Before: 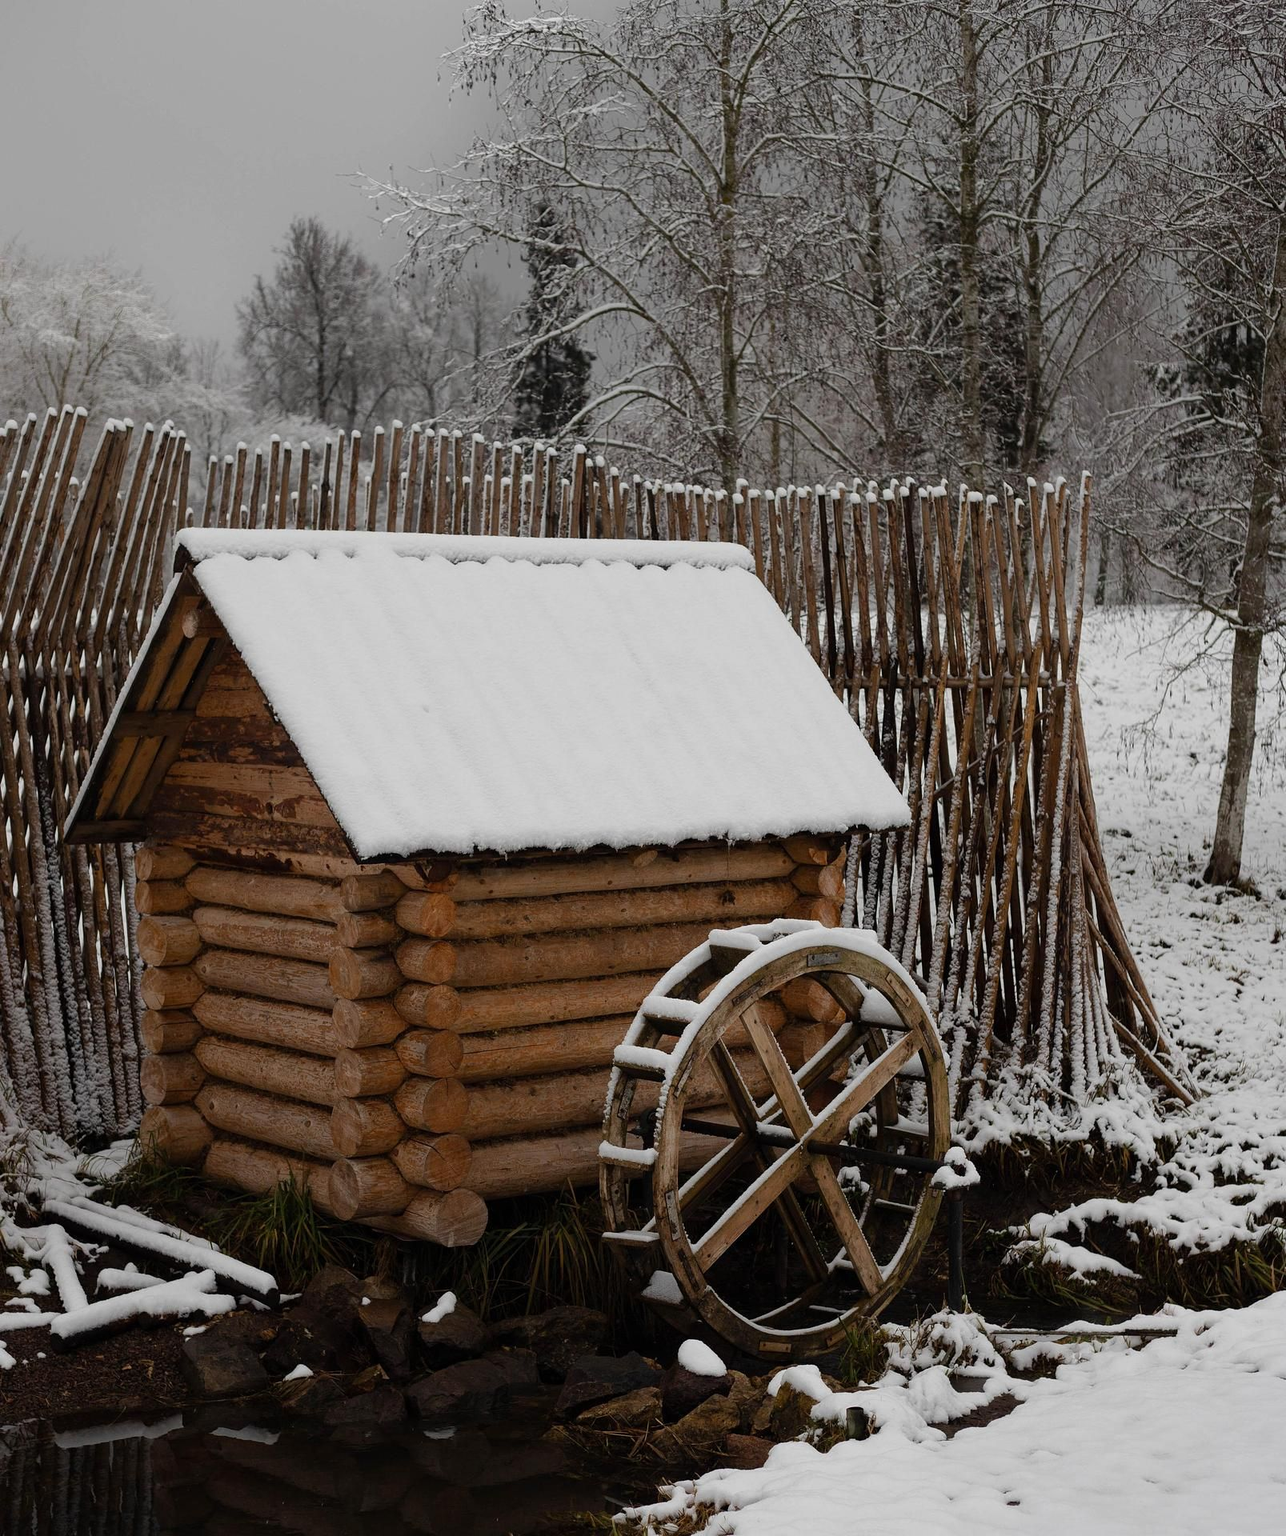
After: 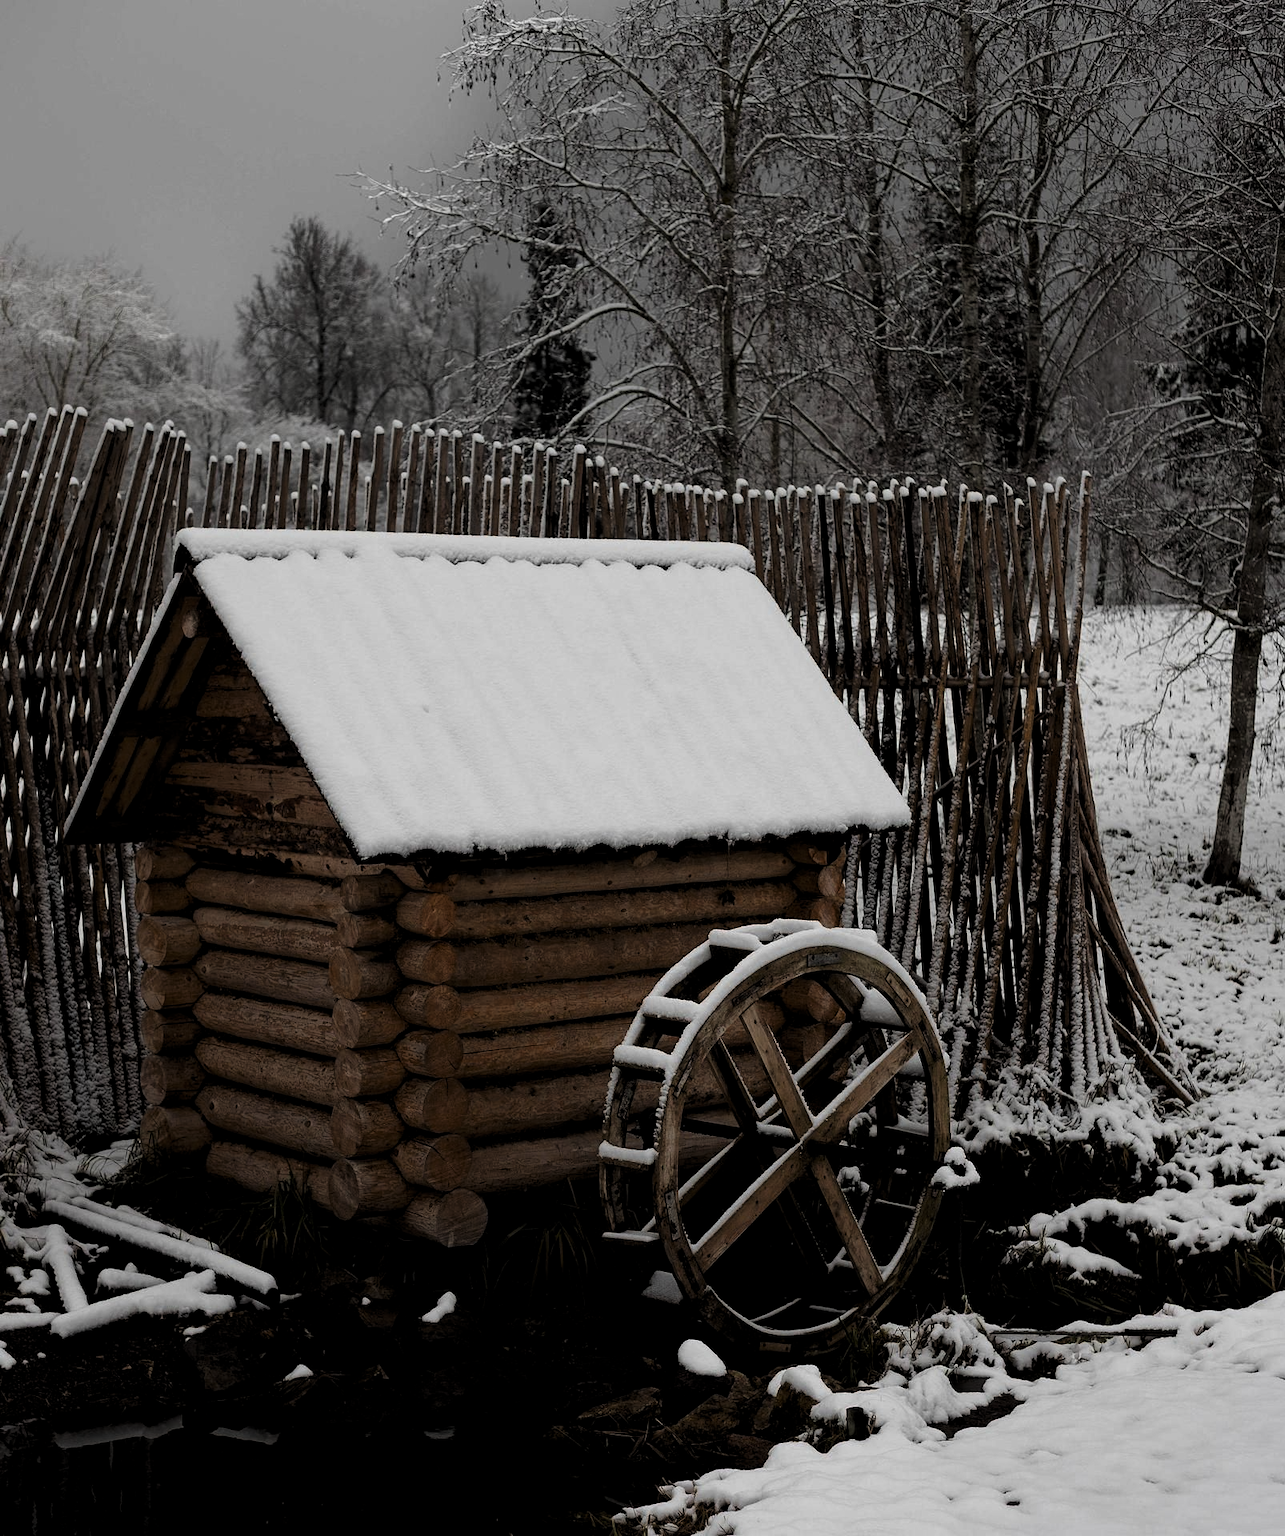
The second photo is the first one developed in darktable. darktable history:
levels: levels [0.101, 0.578, 0.953]
